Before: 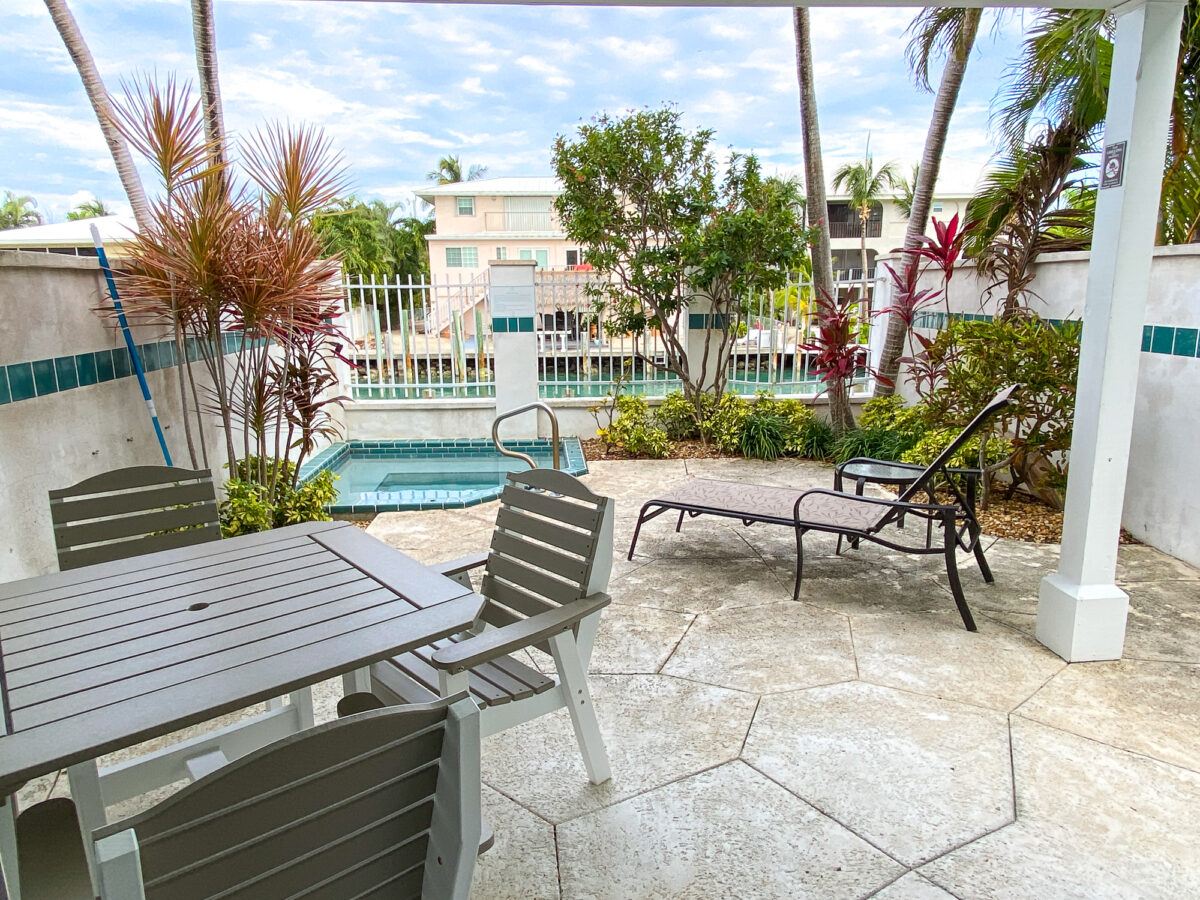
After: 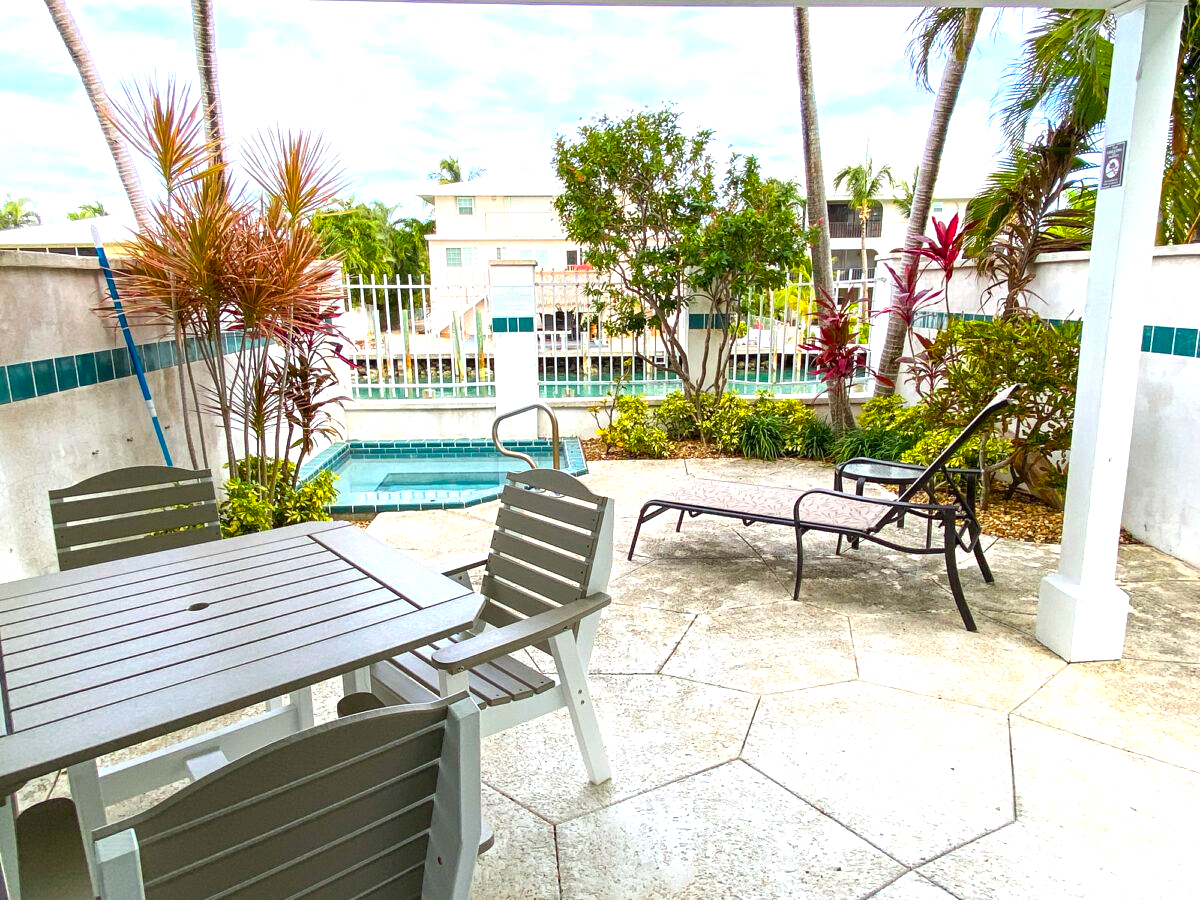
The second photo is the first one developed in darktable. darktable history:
color balance rgb: perceptual saturation grading › global saturation 30.709%, perceptual brilliance grading › global brilliance 18.362%
